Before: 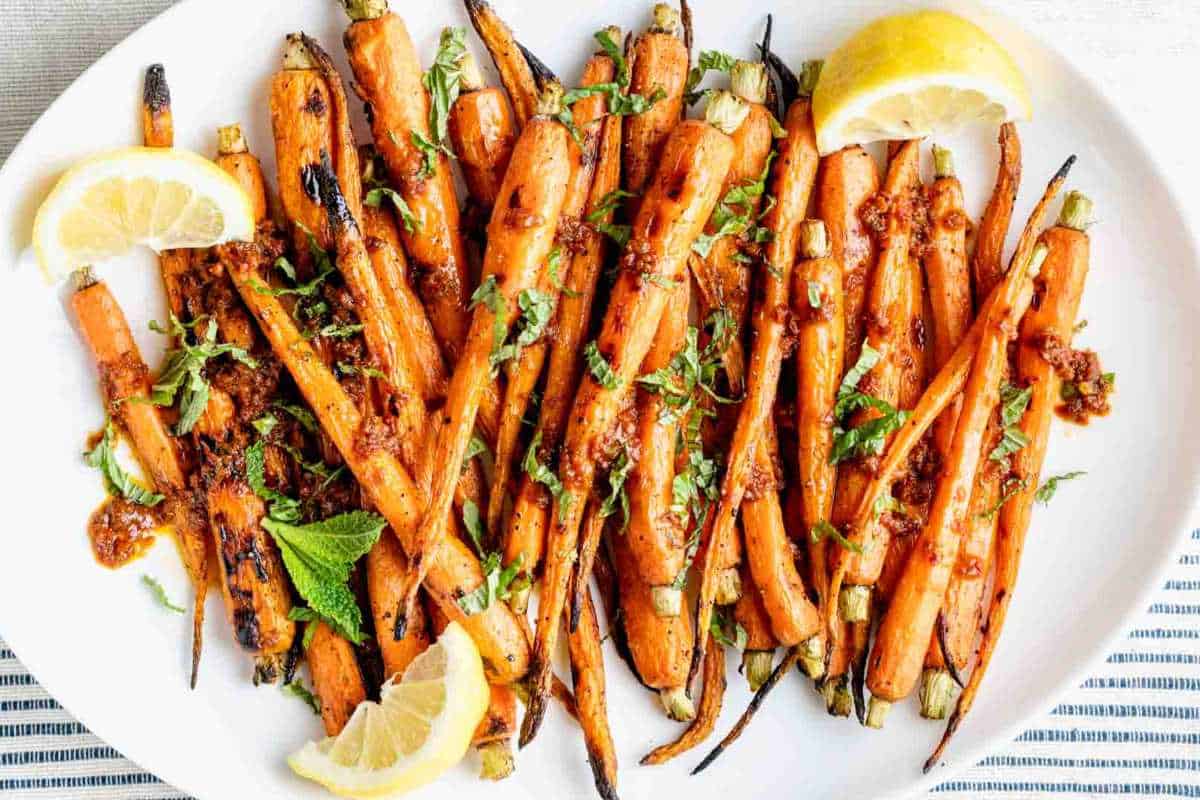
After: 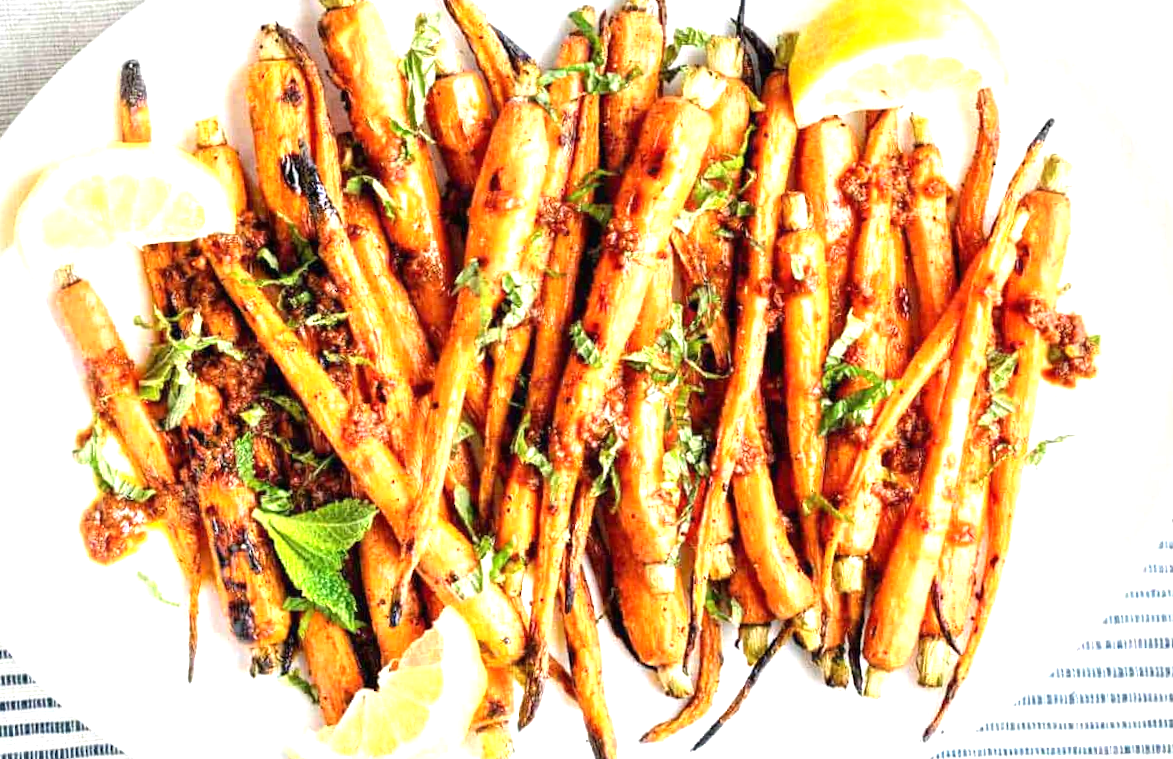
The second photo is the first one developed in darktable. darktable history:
exposure: black level correction 0, exposure 1 EV, compensate exposure bias true, compensate highlight preservation false
vignetting: fall-off radius 81.94%
rotate and perspective: rotation -2°, crop left 0.022, crop right 0.978, crop top 0.049, crop bottom 0.951
